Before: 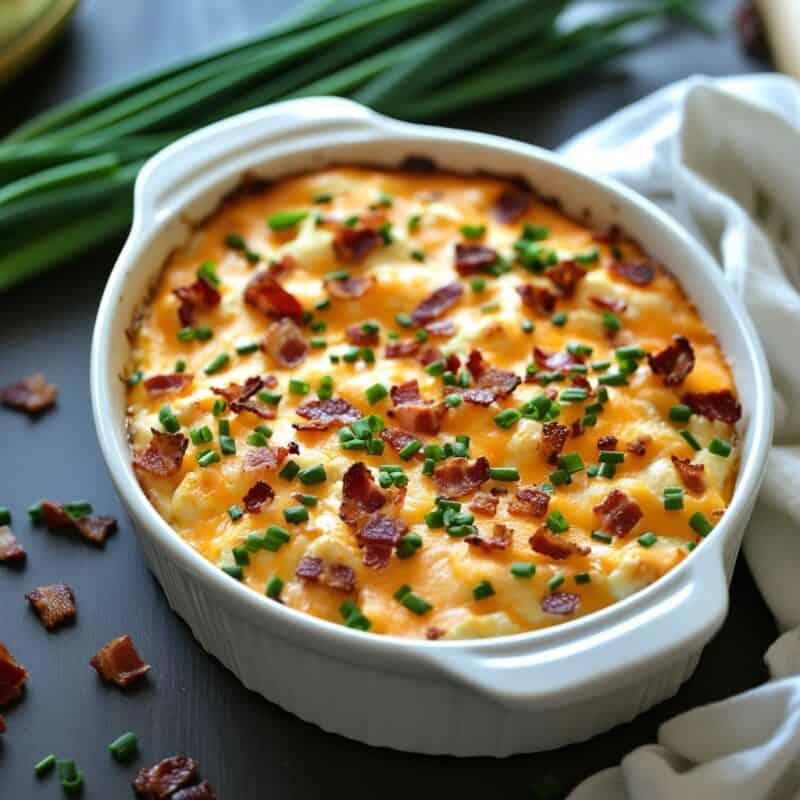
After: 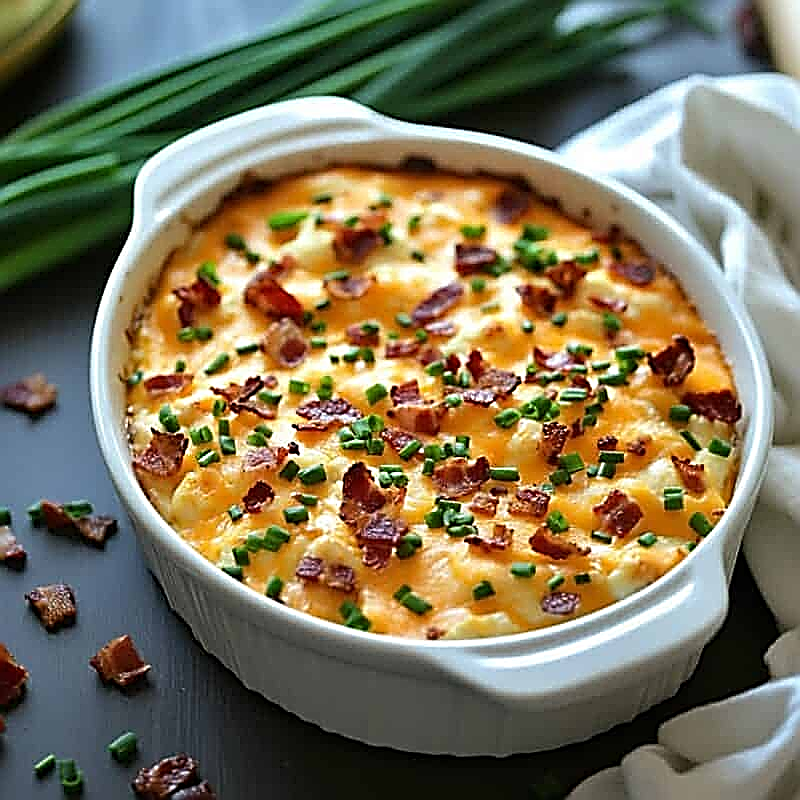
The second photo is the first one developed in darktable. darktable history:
sharpen: amount 1.99
exposure: compensate exposure bias true, compensate highlight preservation false
